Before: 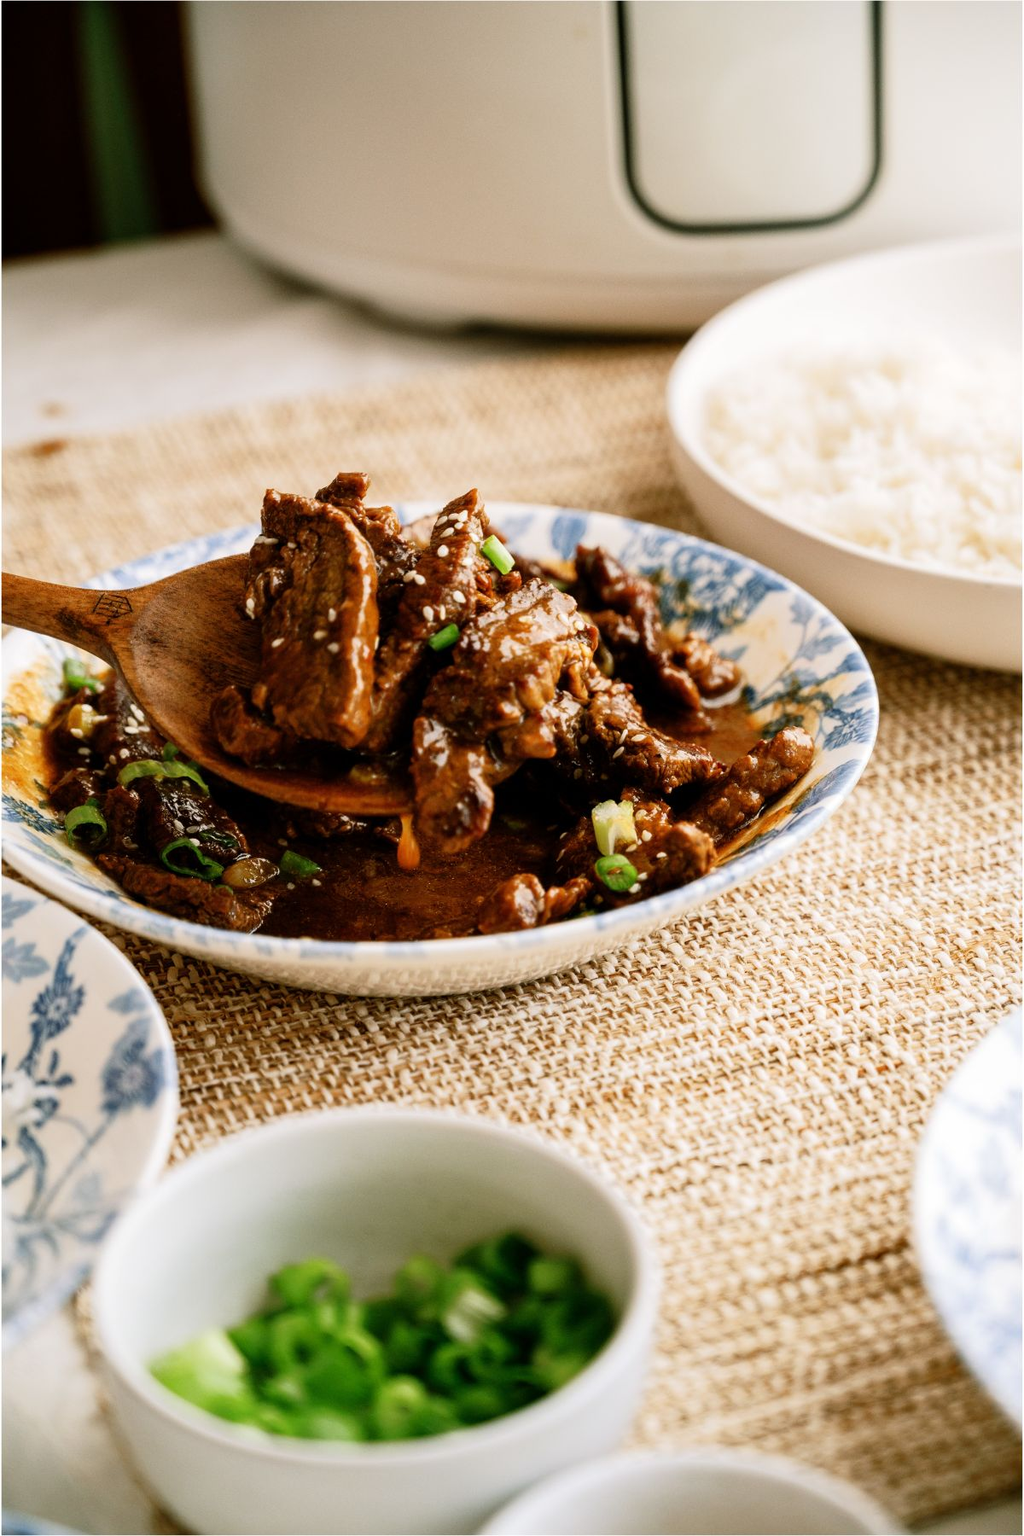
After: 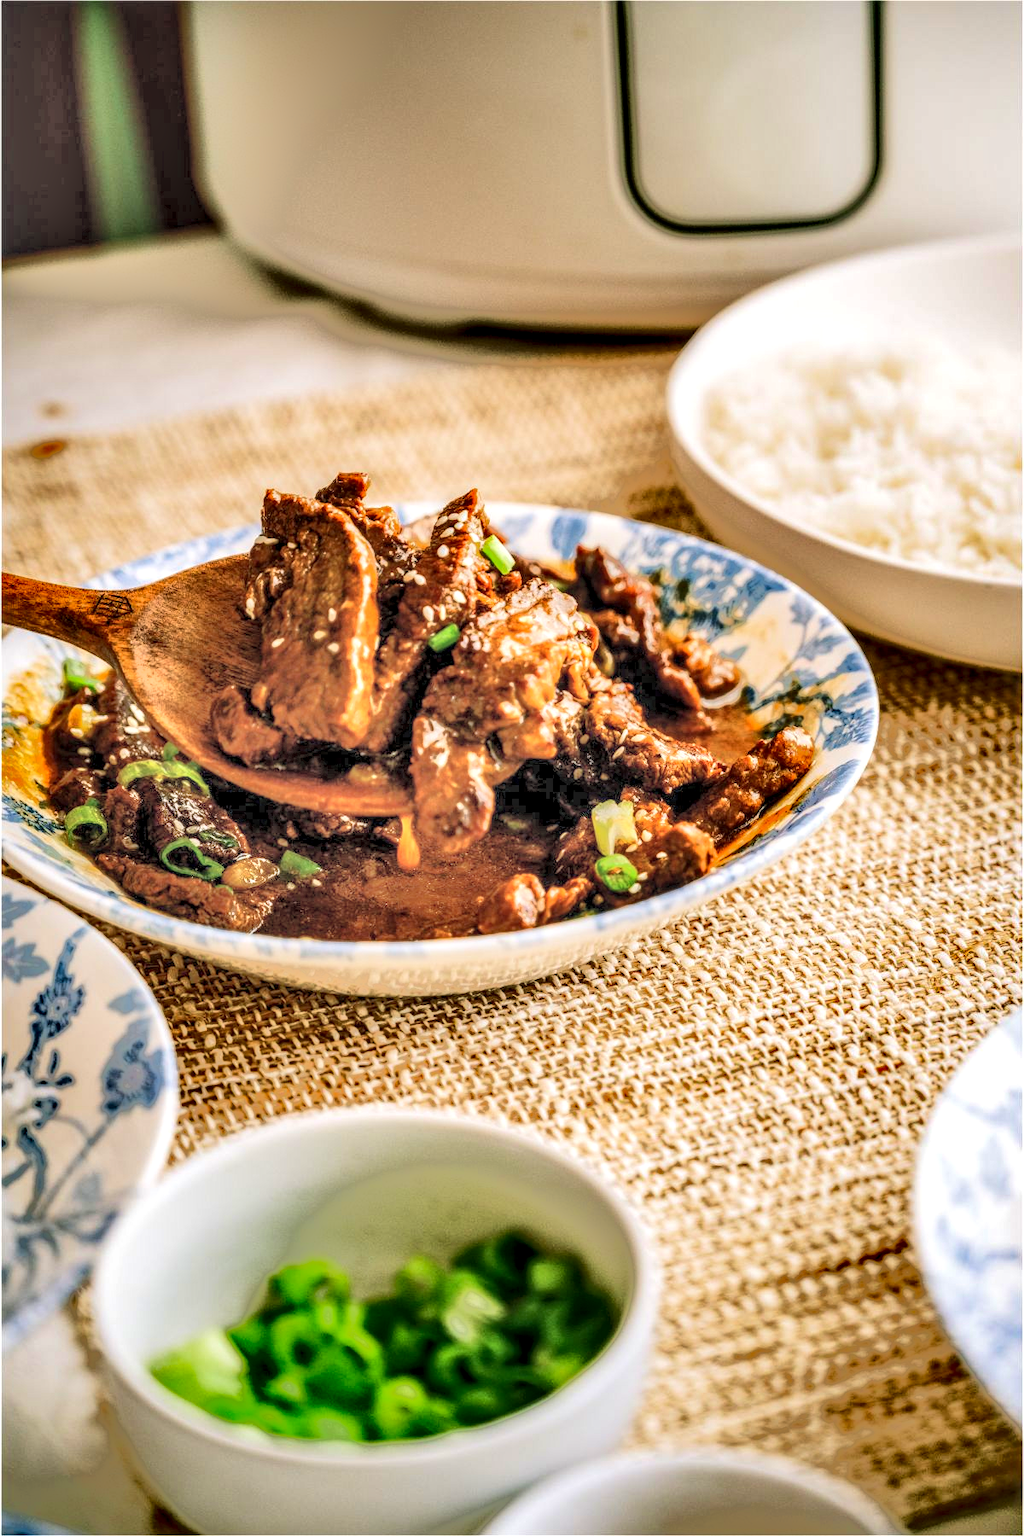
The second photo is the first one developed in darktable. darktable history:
contrast brightness saturation: brightness 1
exposure: exposure 0.785 EV, compensate highlight preservation false
velvia: strength 15%
local contrast: highlights 0%, shadows 0%, detail 182%
shadows and highlights: white point adjustment -3.64, highlights -63.34, highlights color adjustment 42%, soften with gaussian
tone equalizer: -7 EV -0.63 EV, -6 EV 1 EV, -5 EV -0.45 EV, -4 EV 0.43 EV, -3 EV 0.41 EV, -2 EV 0.15 EV, -1 EV -0.15 EV, +0 EV -0.39 EV, smoothing diameter 25%, edges refinement/feathering 10, preserve details guided filter
